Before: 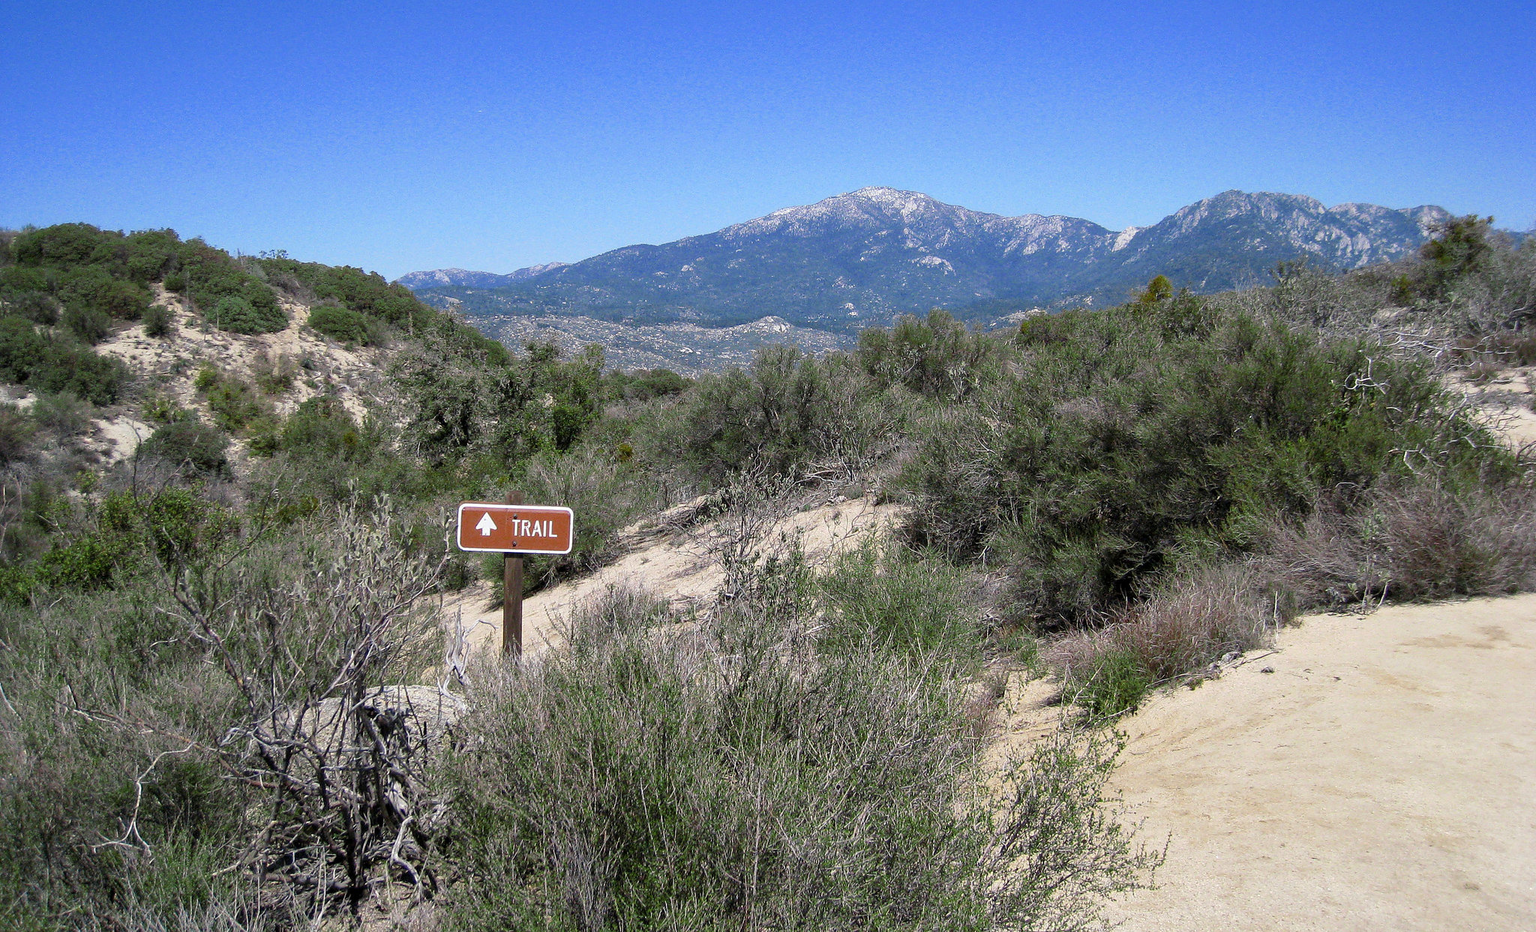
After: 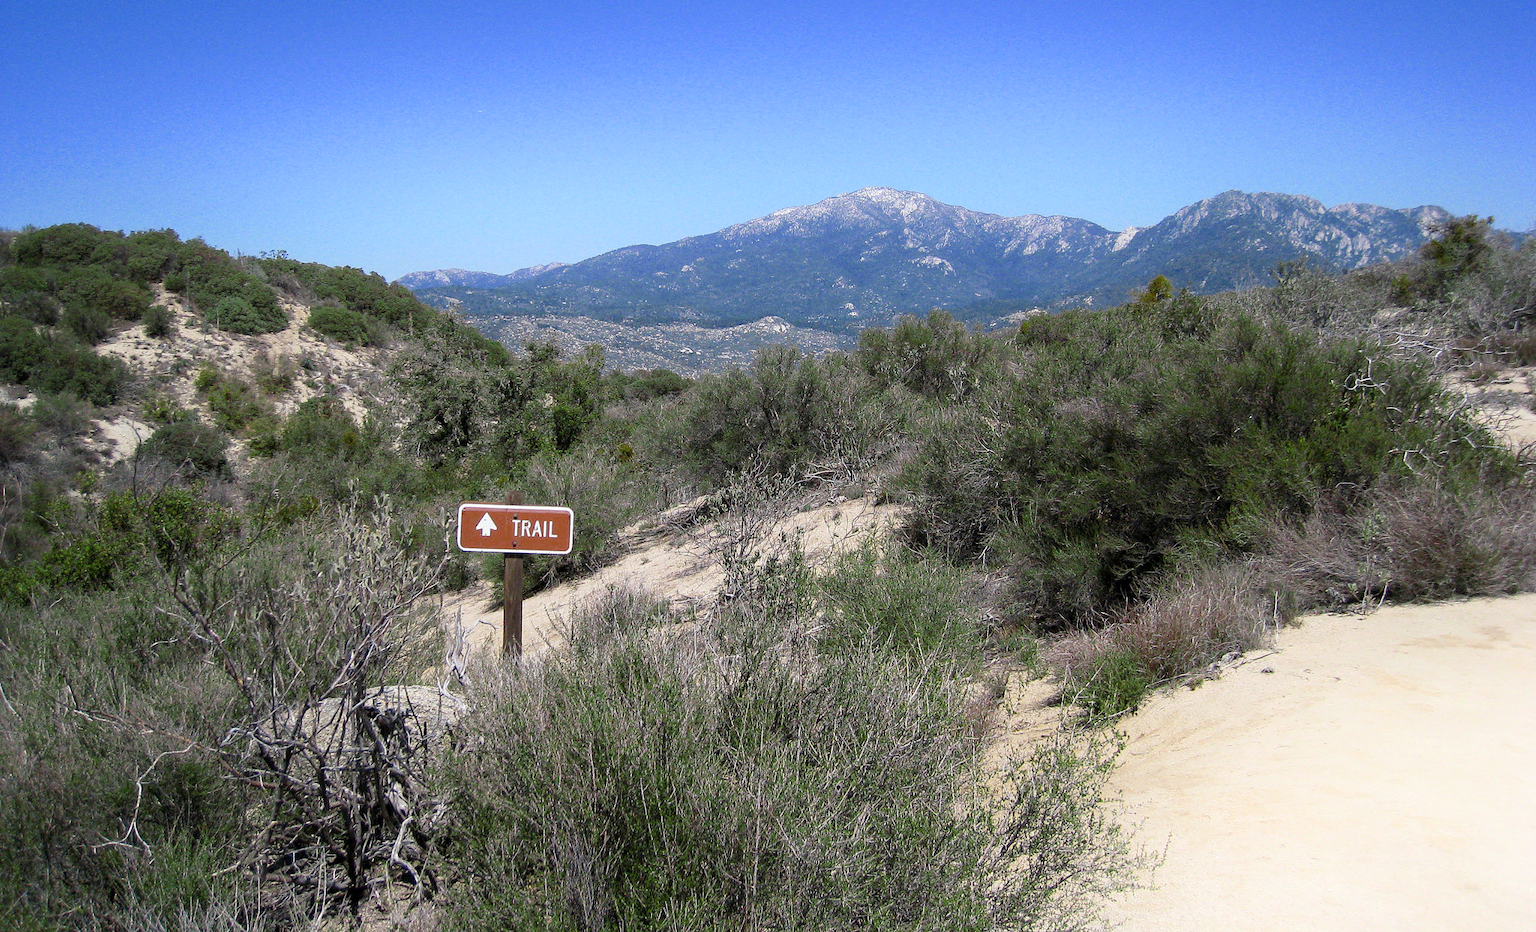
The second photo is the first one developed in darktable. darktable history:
shadows and highlights: shadows -55.46, highlights 85.65, shadows color adjustment 97.67%, soften with gaussian
